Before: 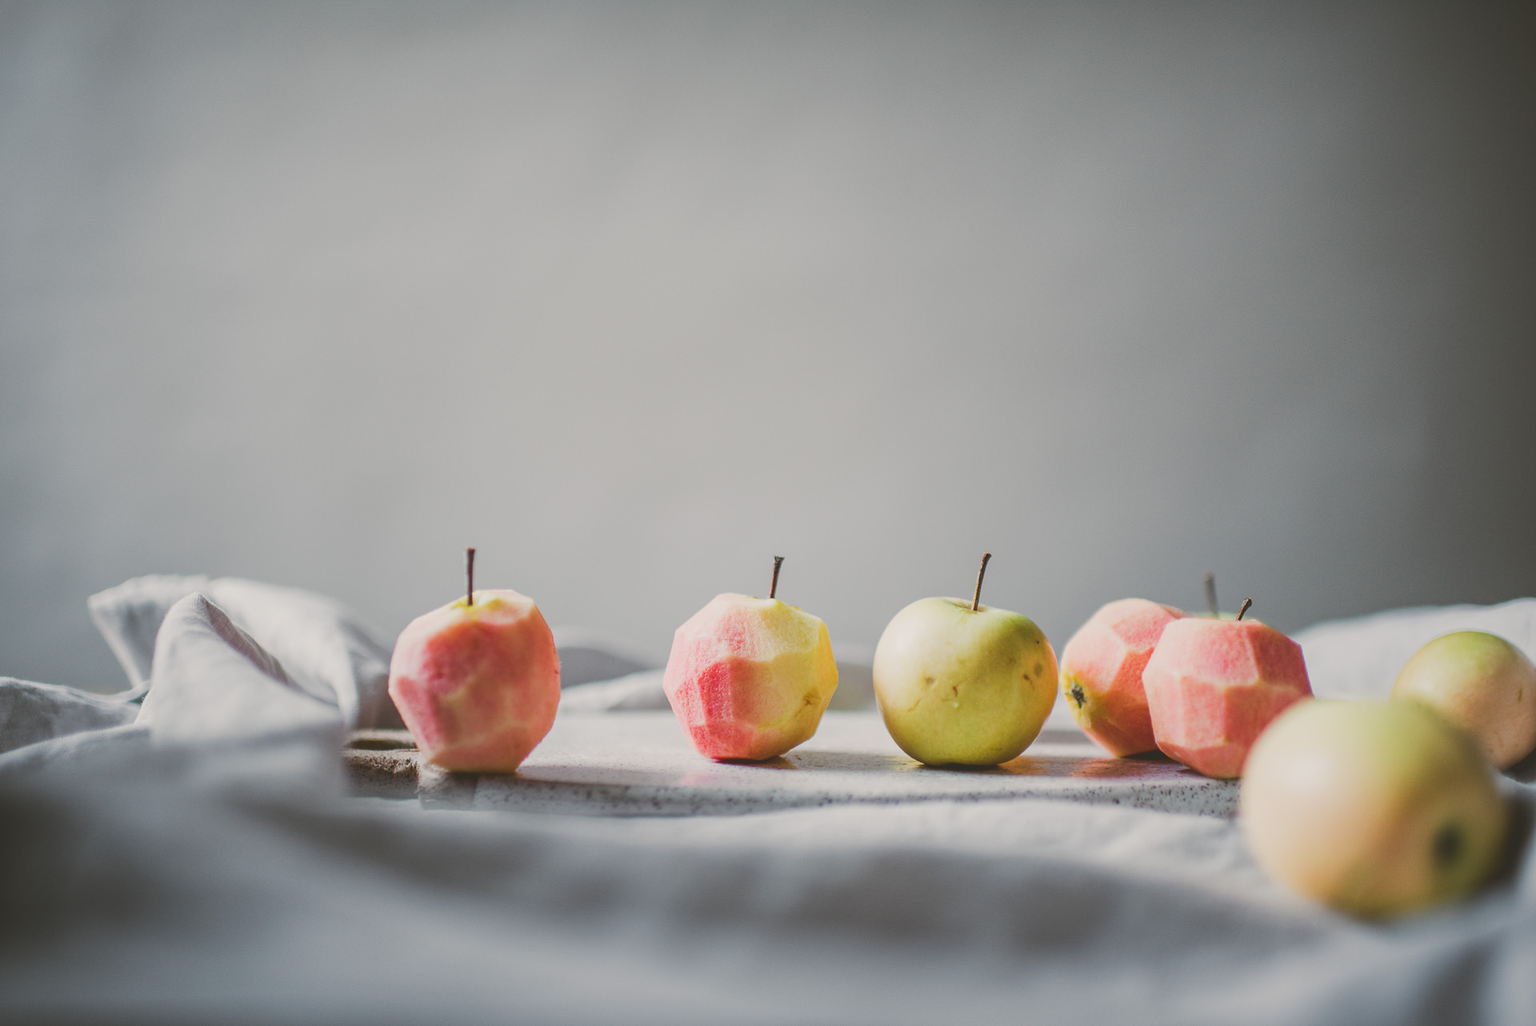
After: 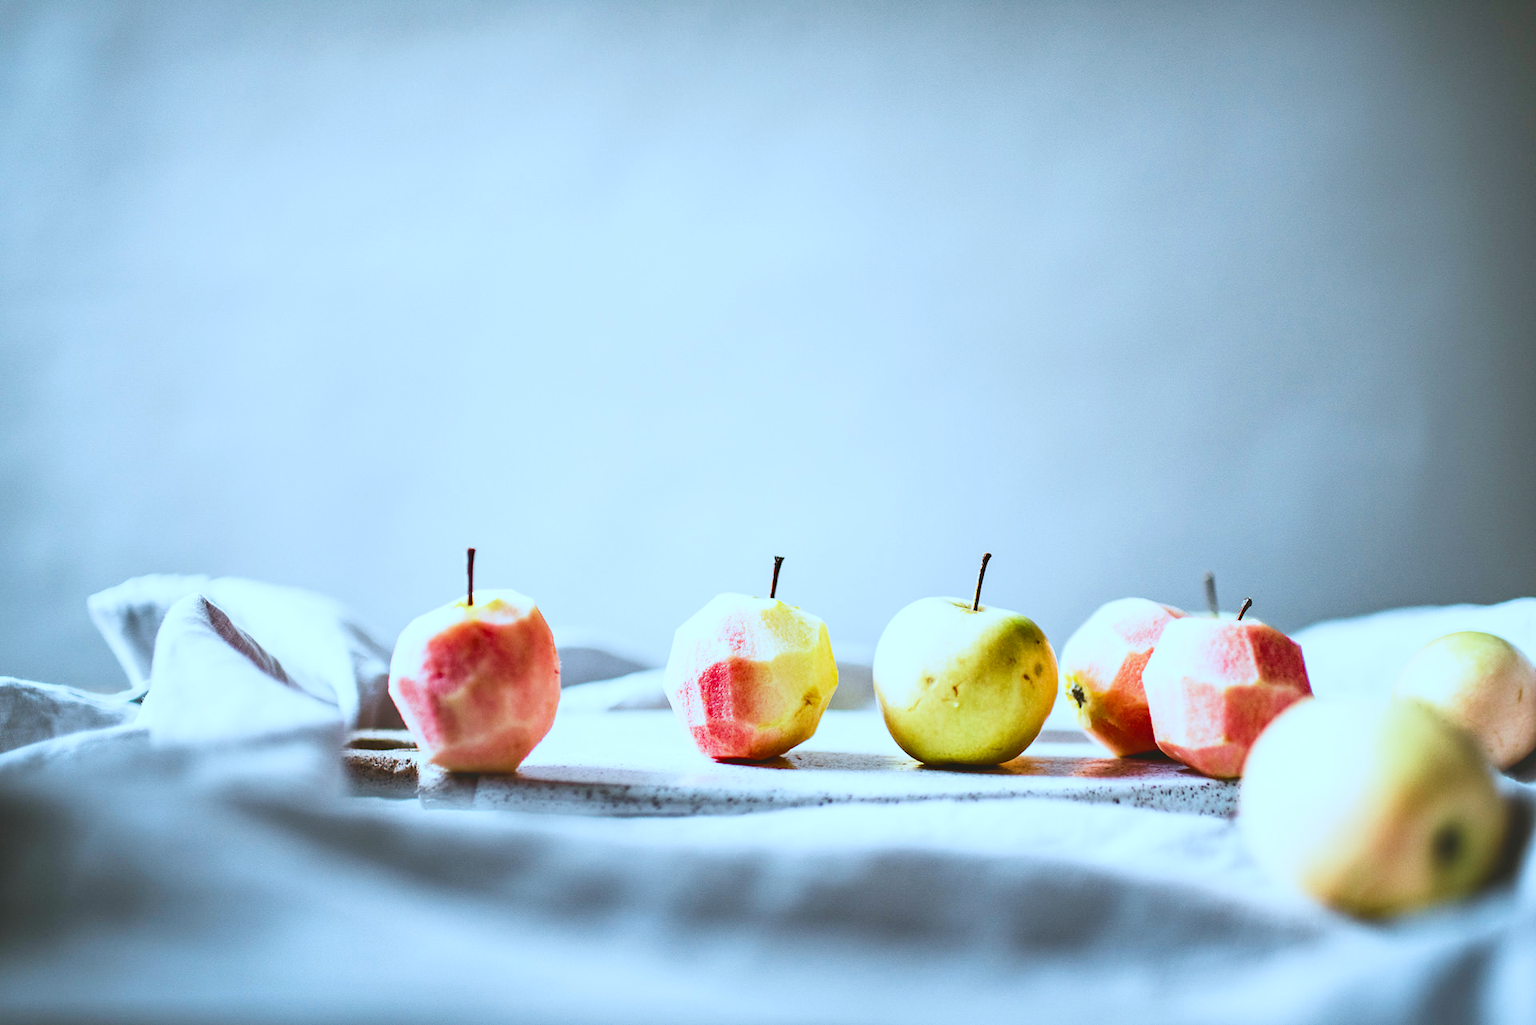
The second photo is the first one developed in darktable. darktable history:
base curve: curves: ch0 [(0, 0) (0.026, 0.03) (0.109, 0.232) (0.351, 0.748) (0.669, 0.968) (1, 1)], preserve colors none
color correction: highlights a* -9.25, highlights b* -22.74
shadows and highlights: soften with gaussian
